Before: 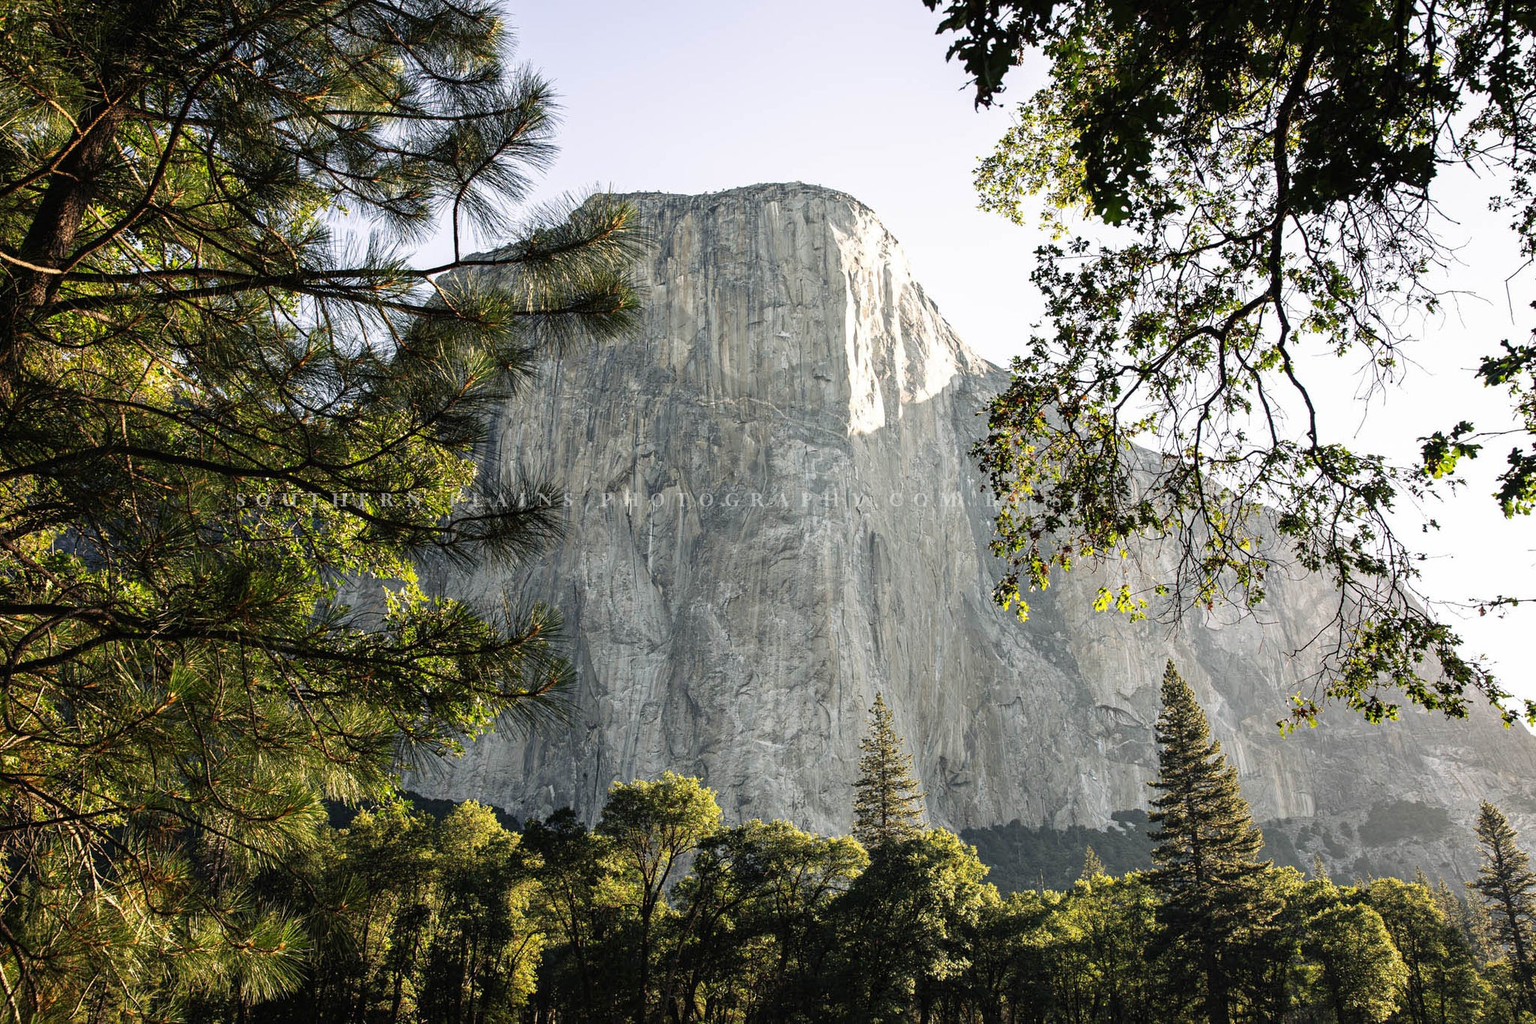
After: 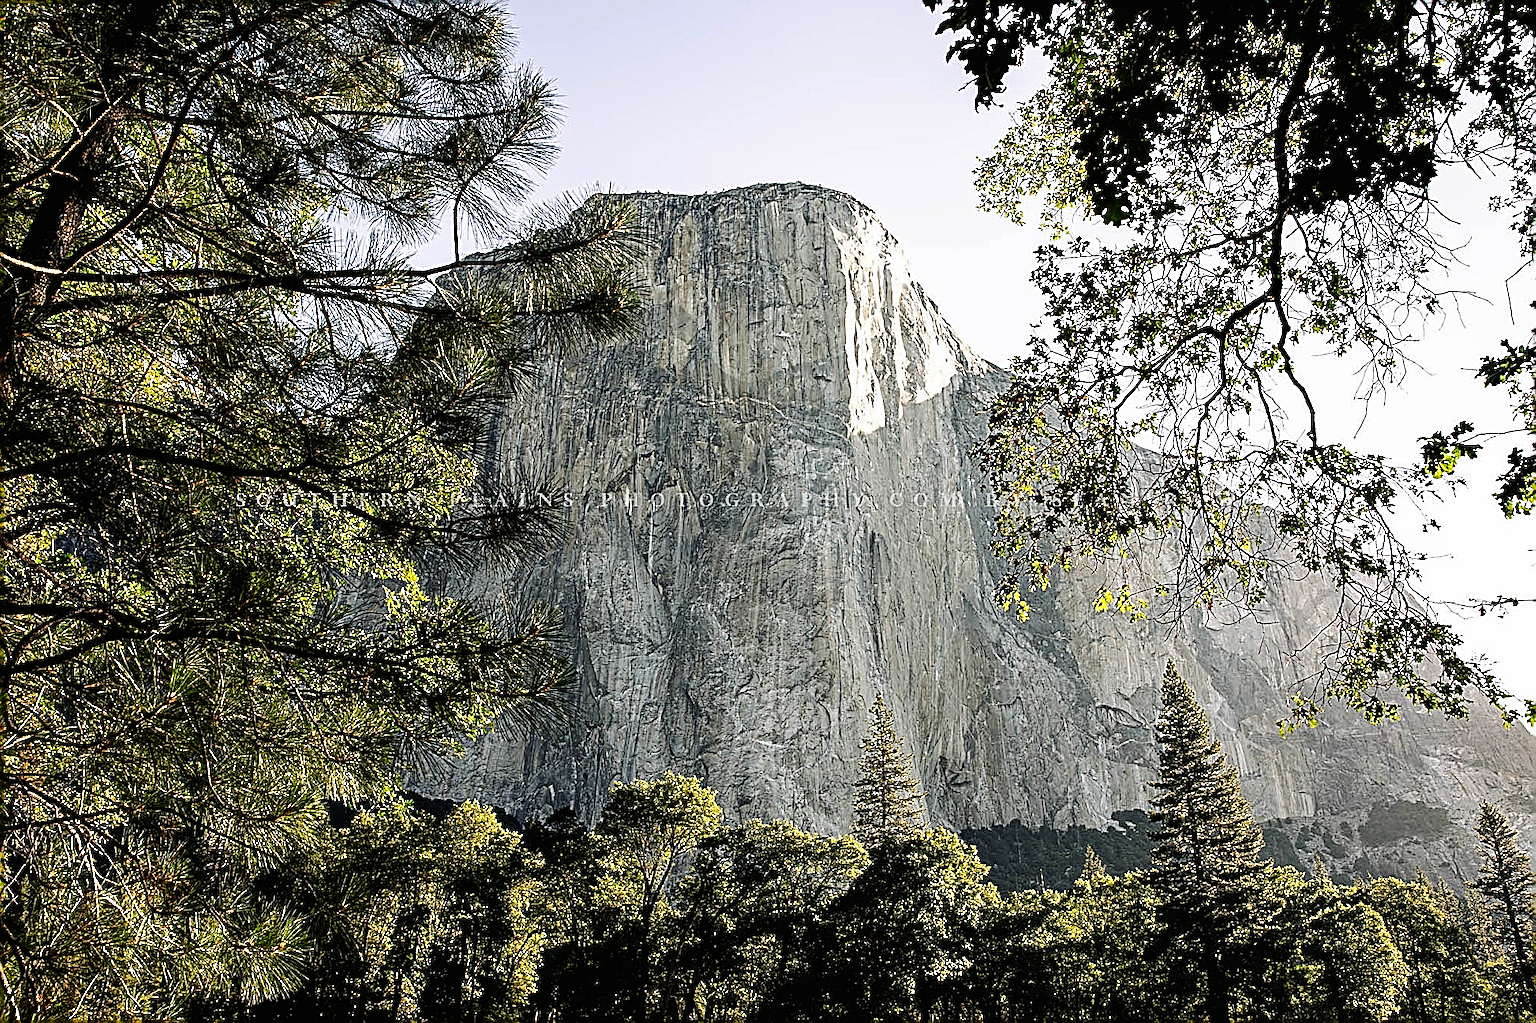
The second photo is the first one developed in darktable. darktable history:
tone curve: curves: ch0 [(0, 0) (0.003, 0.007) (0.011, 0.008) (0.025, 0.007) (0.044, 0.009) (0.069, 0.012) (0.1, 0.02) (0.136, 0.035) (0.177, 0.06) (0.224, 0.104) (0.277, 0.16) (0.335, 0.228) (0.399, 0.308) (0.468, 0.418) (0.543, 0.525) (0.623, 0.635) (0.709, 0.723) (0.801, 0.802) (0.898, 0.889) (1, 1)], preserve colors none
sharpen: amount 2
